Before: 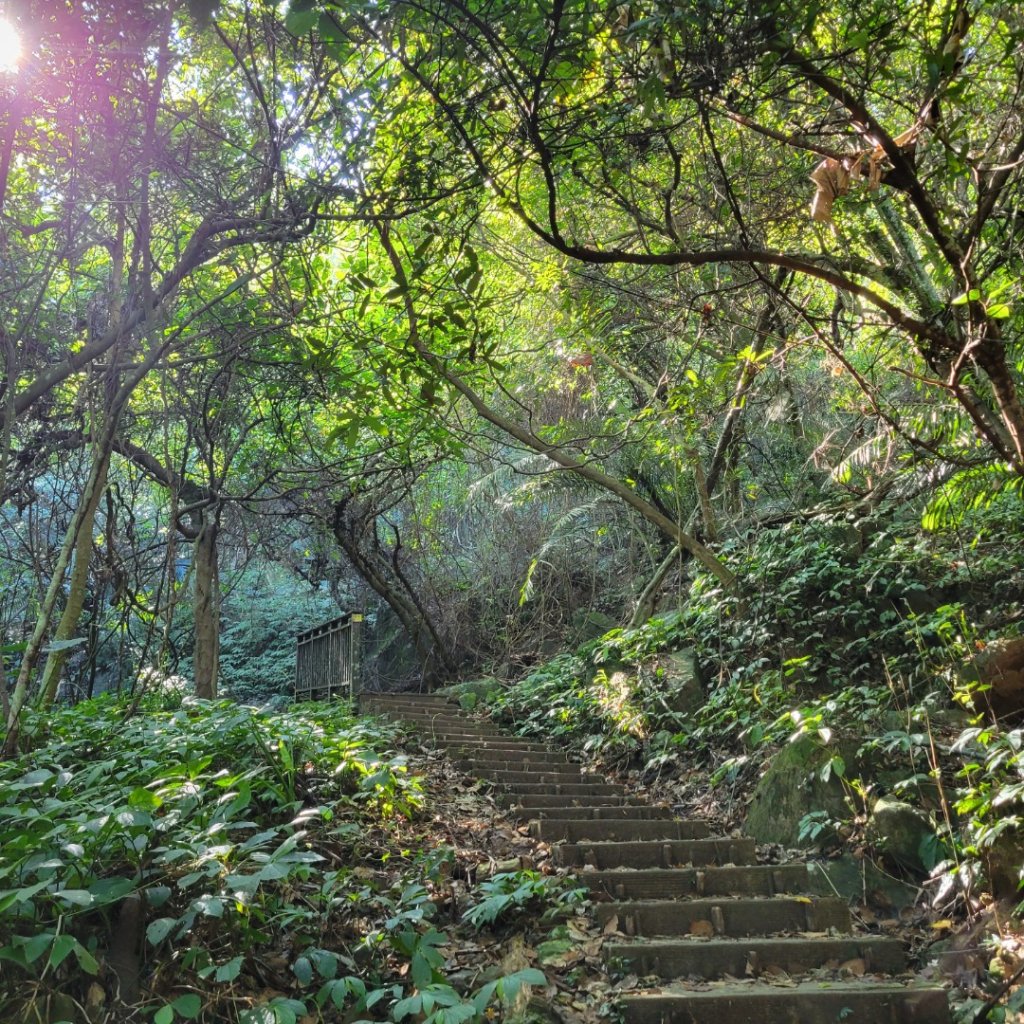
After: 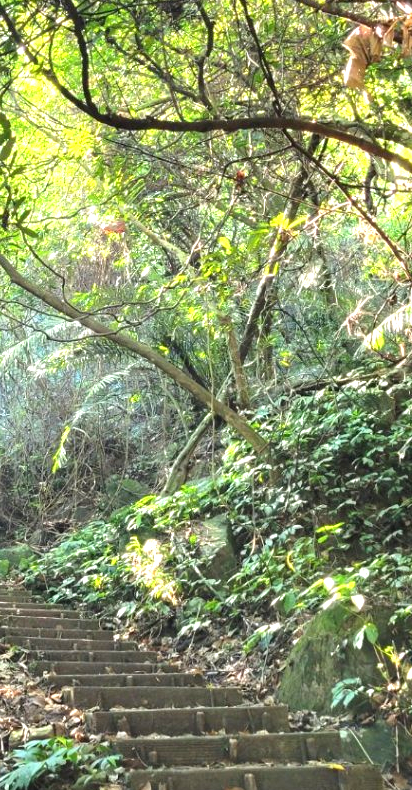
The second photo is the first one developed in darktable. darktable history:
crop: left 45.647%, top 13.025%, right 14.029%, bottom 9.801%
exposure: exposure 1.158 EV, compensate highlight preservation false
